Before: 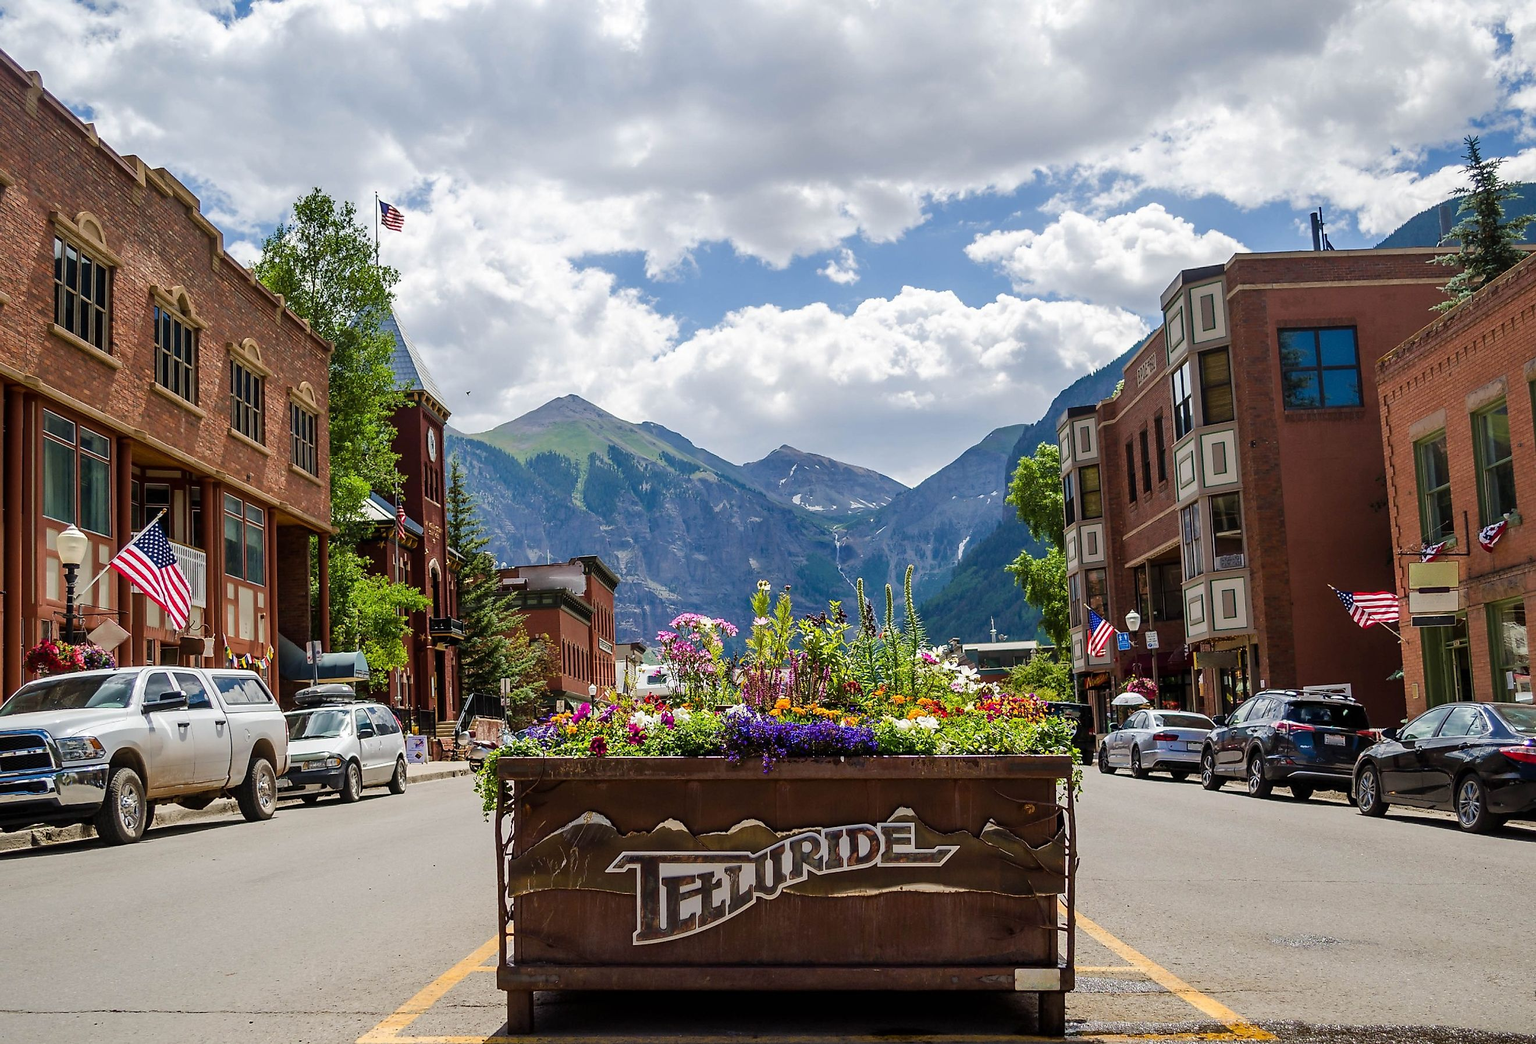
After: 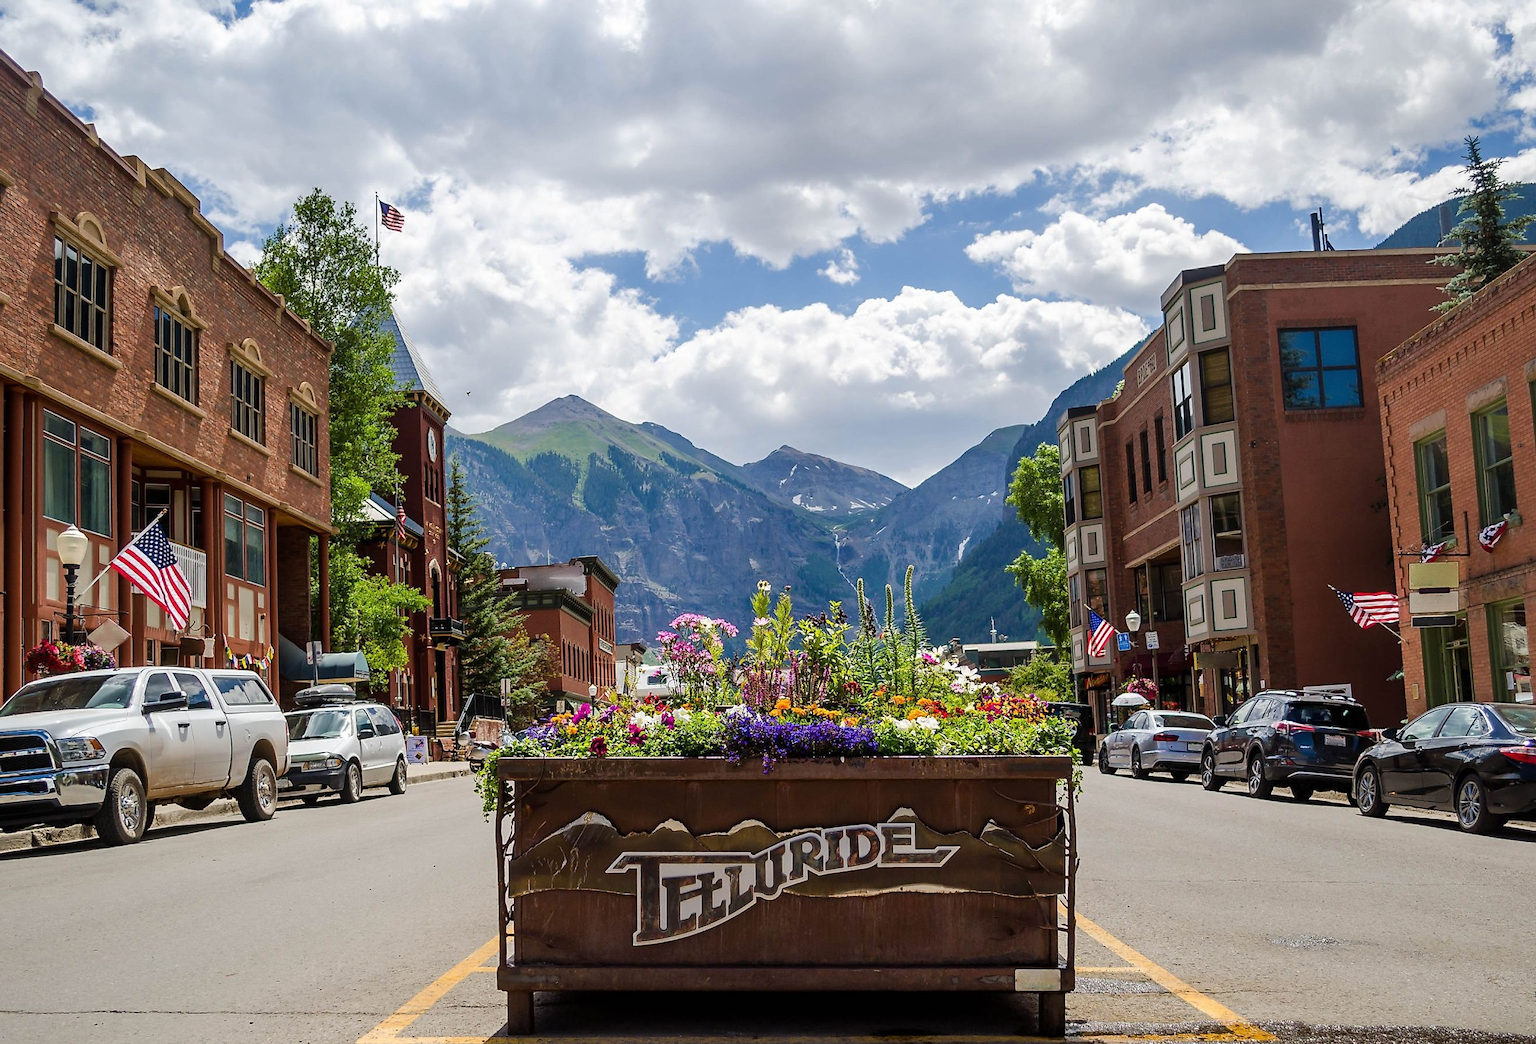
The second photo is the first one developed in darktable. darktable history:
color correction: highlights b* -0.058, saturation 0.991
